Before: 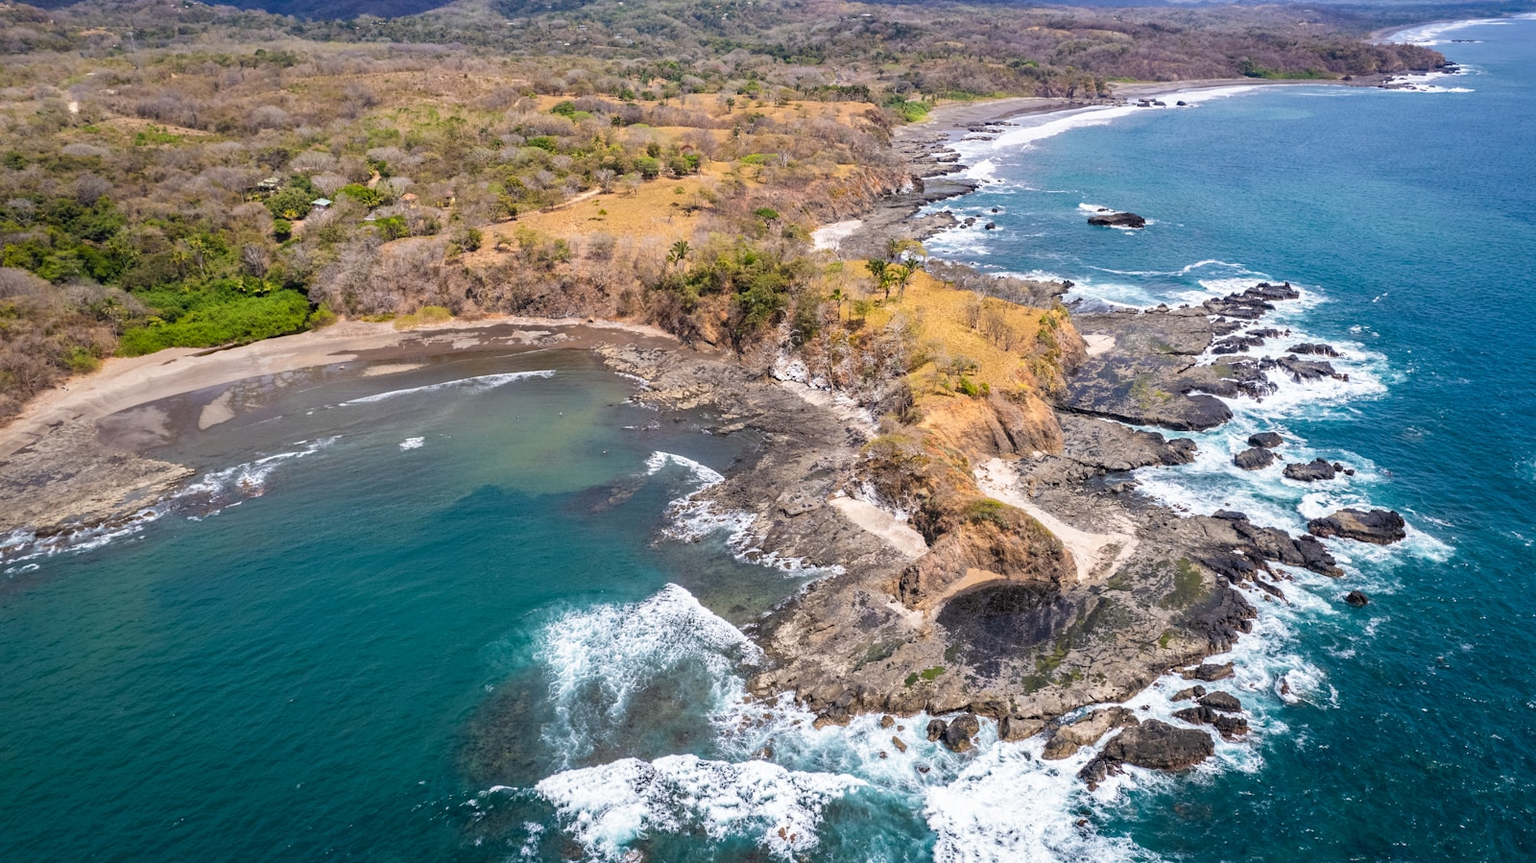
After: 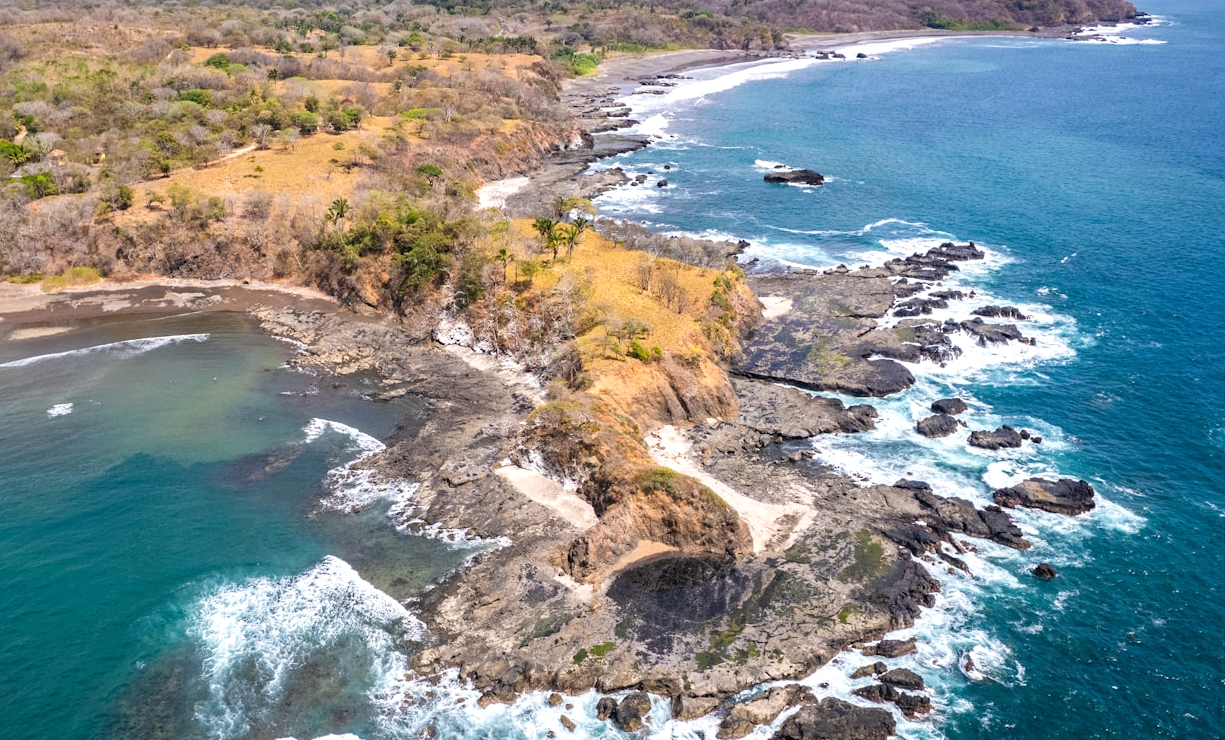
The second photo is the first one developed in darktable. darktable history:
crop: left 23.095%, top 5.827%, bottom 11.854%
exposure: exposure 0.217 EV, compensate highlight preservation false
